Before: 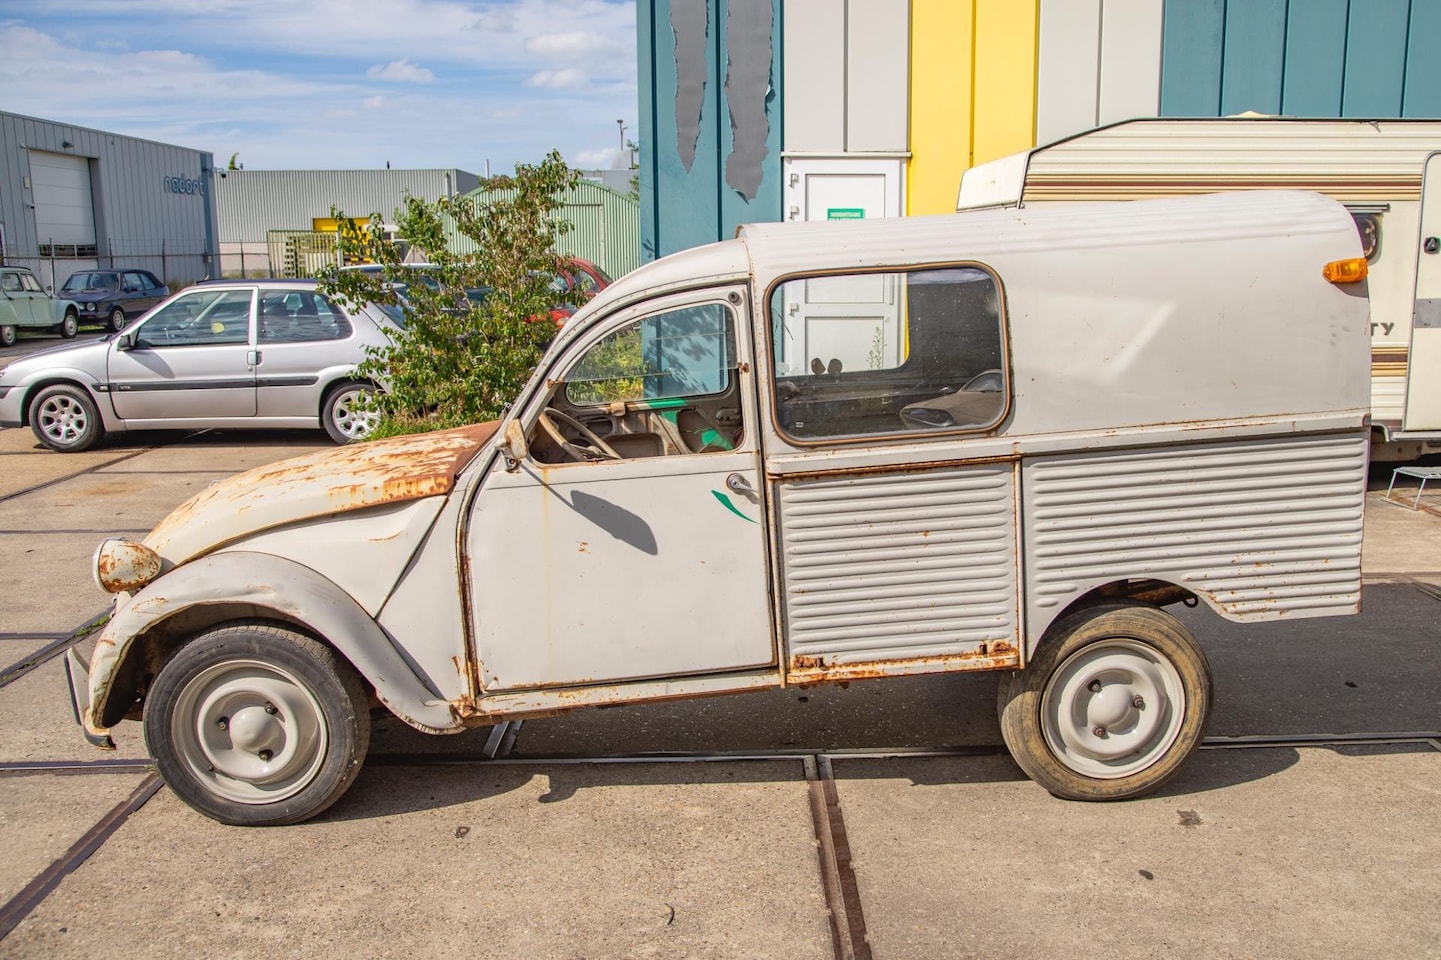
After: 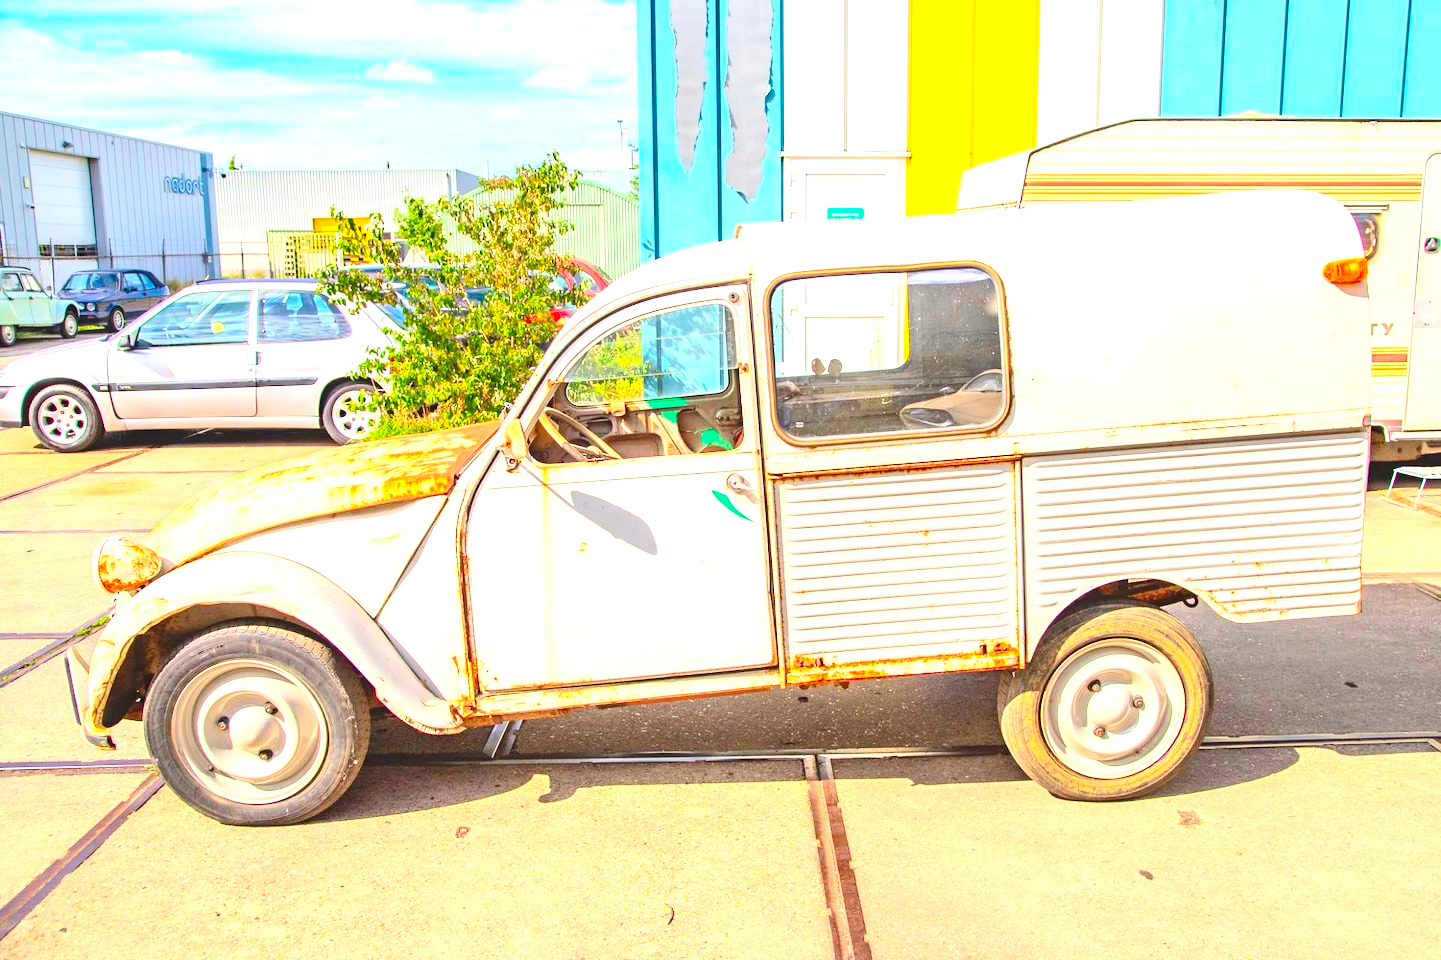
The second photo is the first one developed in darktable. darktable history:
contrast brightness saturation: contrast 0.2, brightness 0.2, saturation 0.8
exposure: black level correction 0, exposure 1.45 EV, compensate exposure bias true, compensate highlight preservation false
